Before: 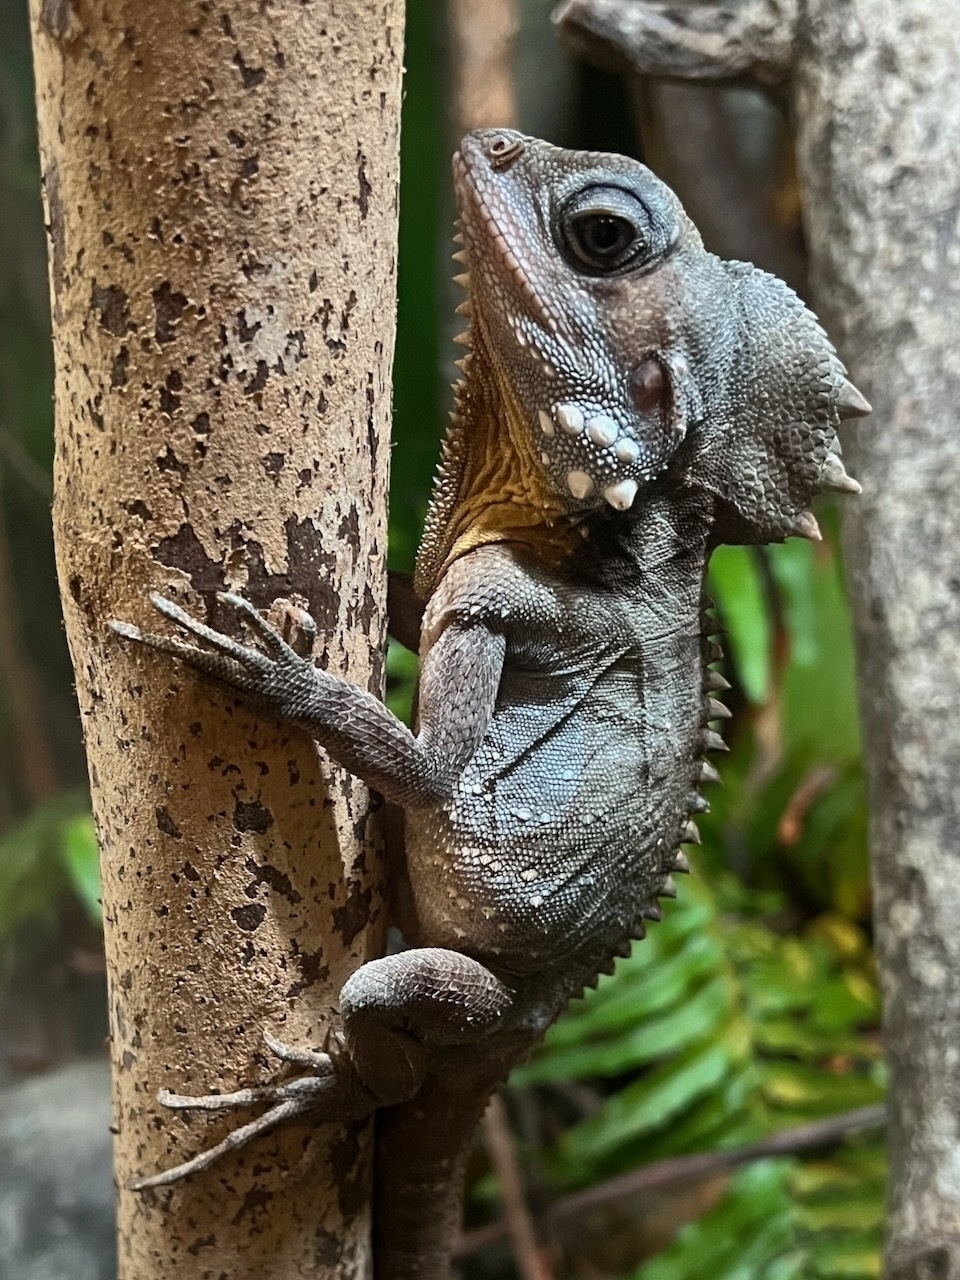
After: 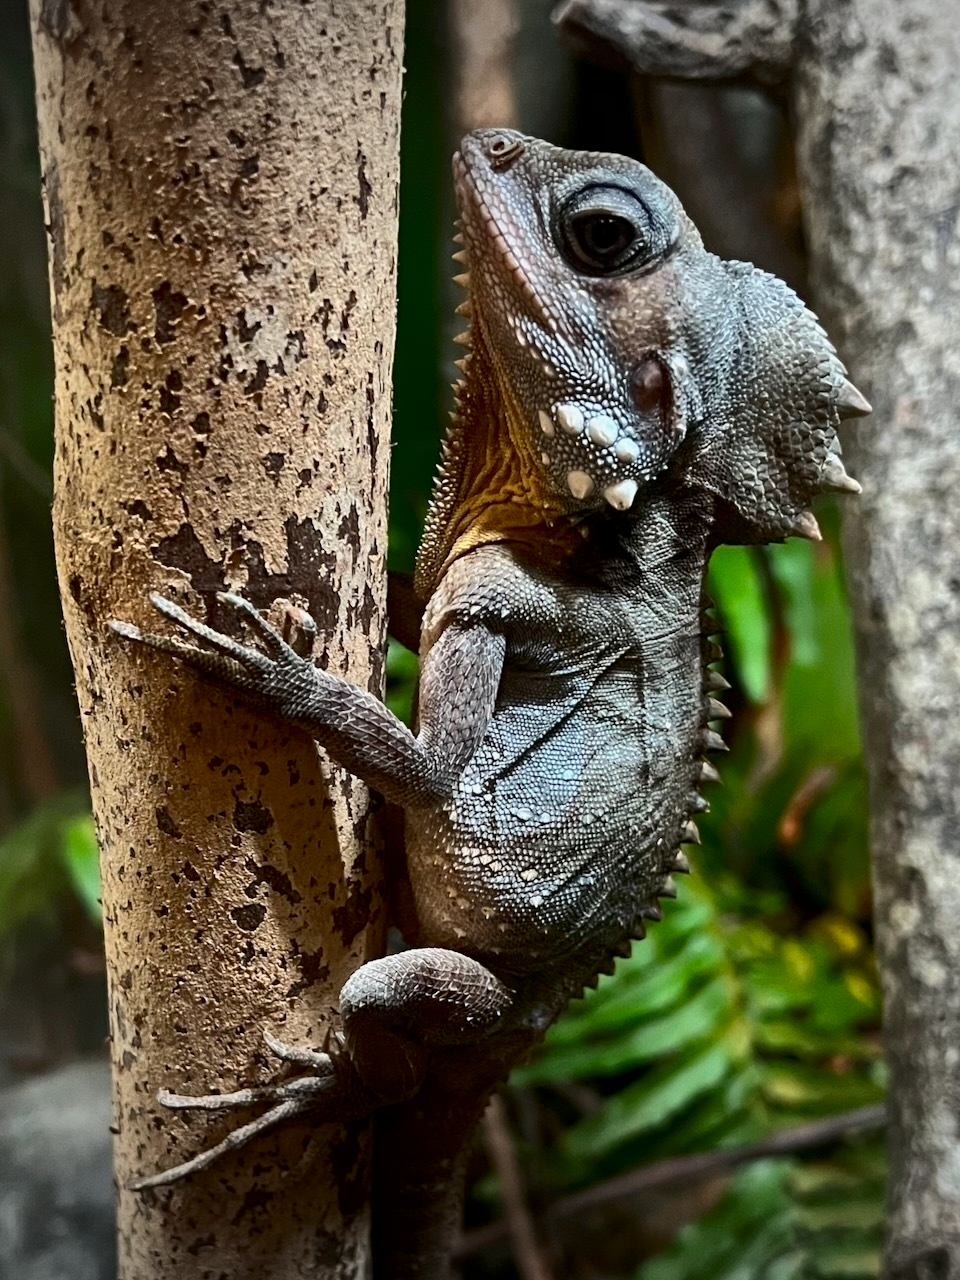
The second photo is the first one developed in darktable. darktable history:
vignetting: fall-off start 98.35%, fall-off radius 100.63%, width/height ratio 1.423
contrast brightness saturation: contrast 0.134, brightness -0.063, saturation 0.151
